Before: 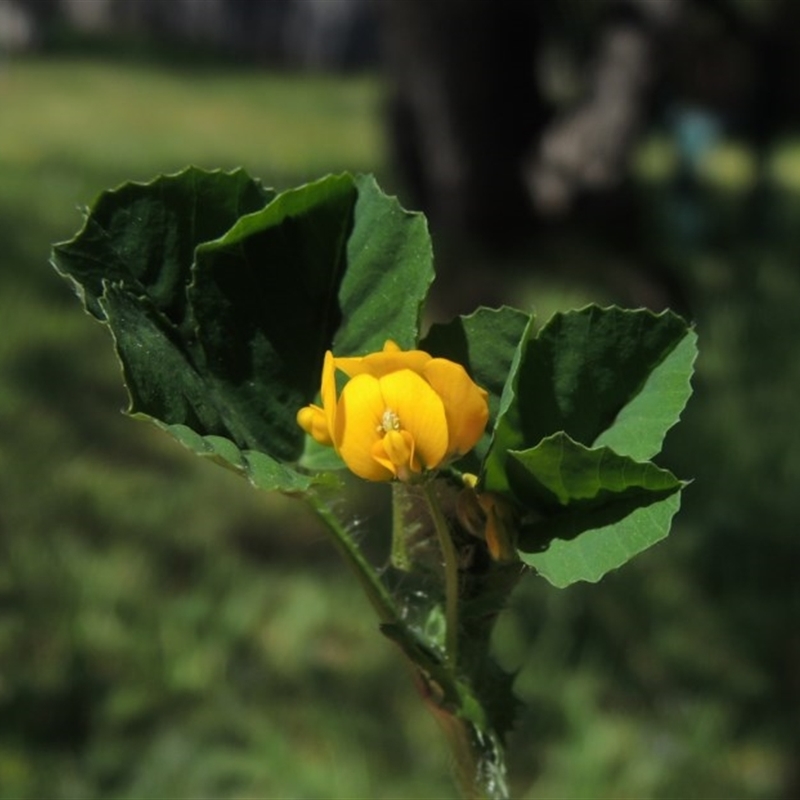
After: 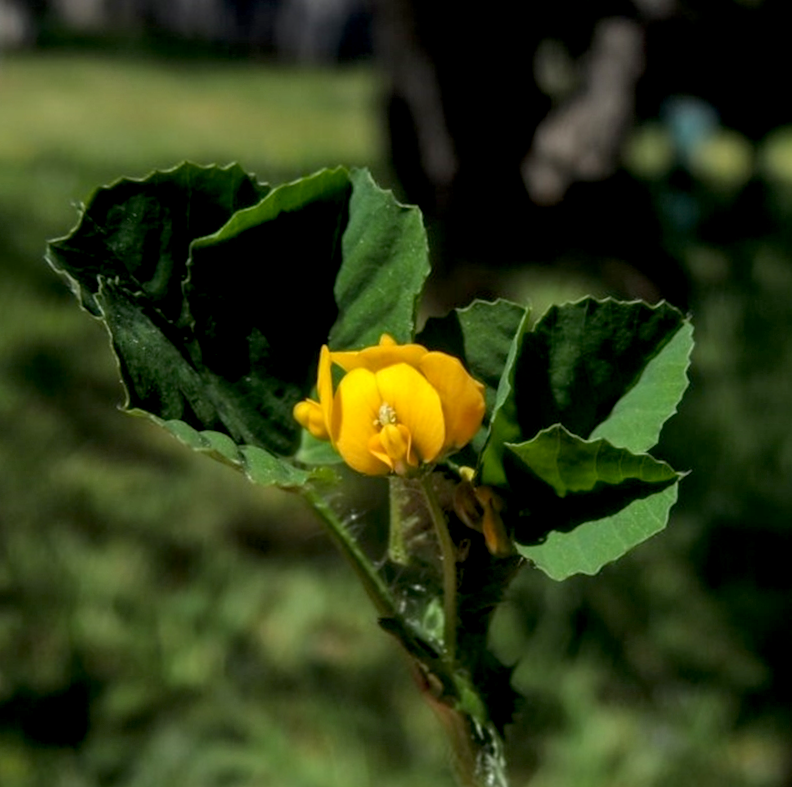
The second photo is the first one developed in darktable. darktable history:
rotate and perspective: rotation -0.45°, automatic cropping original format, crop left 0.008, crop right 0.992, crop top 0.012, crop bottom 0.988
local contrast: on, module defaults
exposure: black level correction 0.009, exposure 0.119 EV, compensate highlight preservation false
